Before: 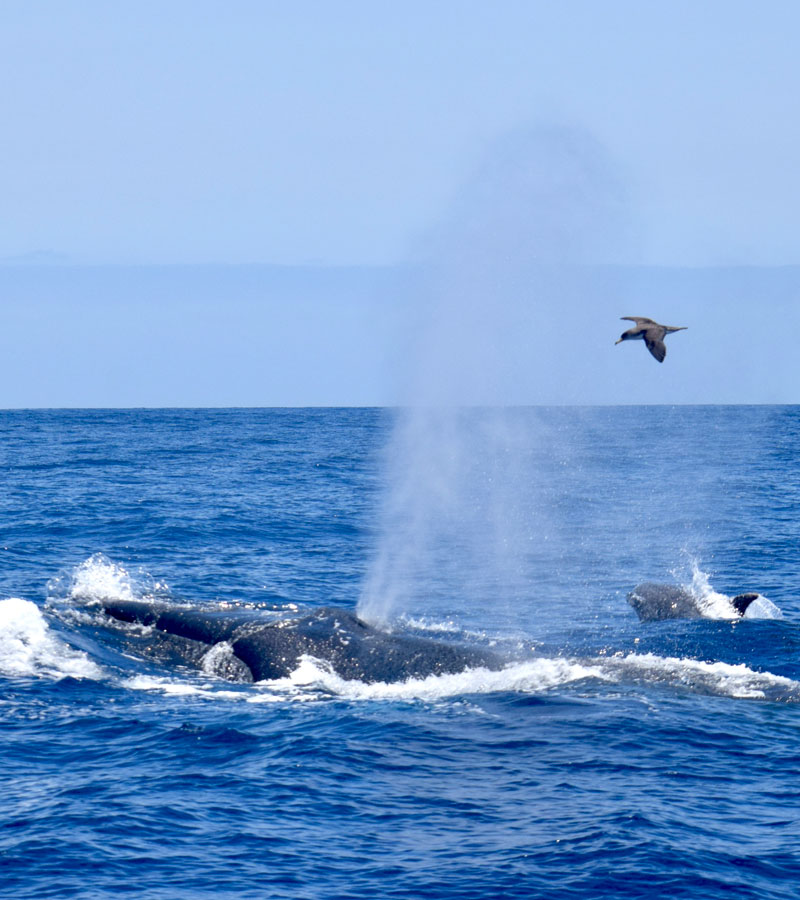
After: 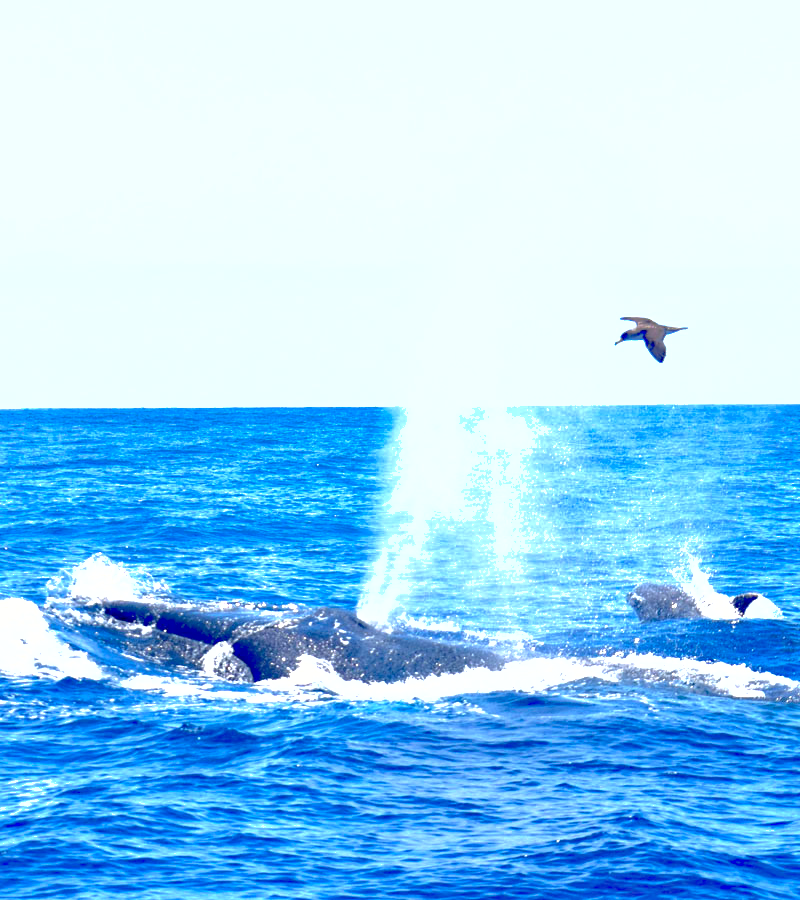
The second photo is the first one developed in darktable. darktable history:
shadows and highlights: highlights color adjustment 55.03%
haze removal: compatibility mode true, adaptive false
exposure: black level correction 0, exposure 1.469 EV, compensate highlight preservation false
